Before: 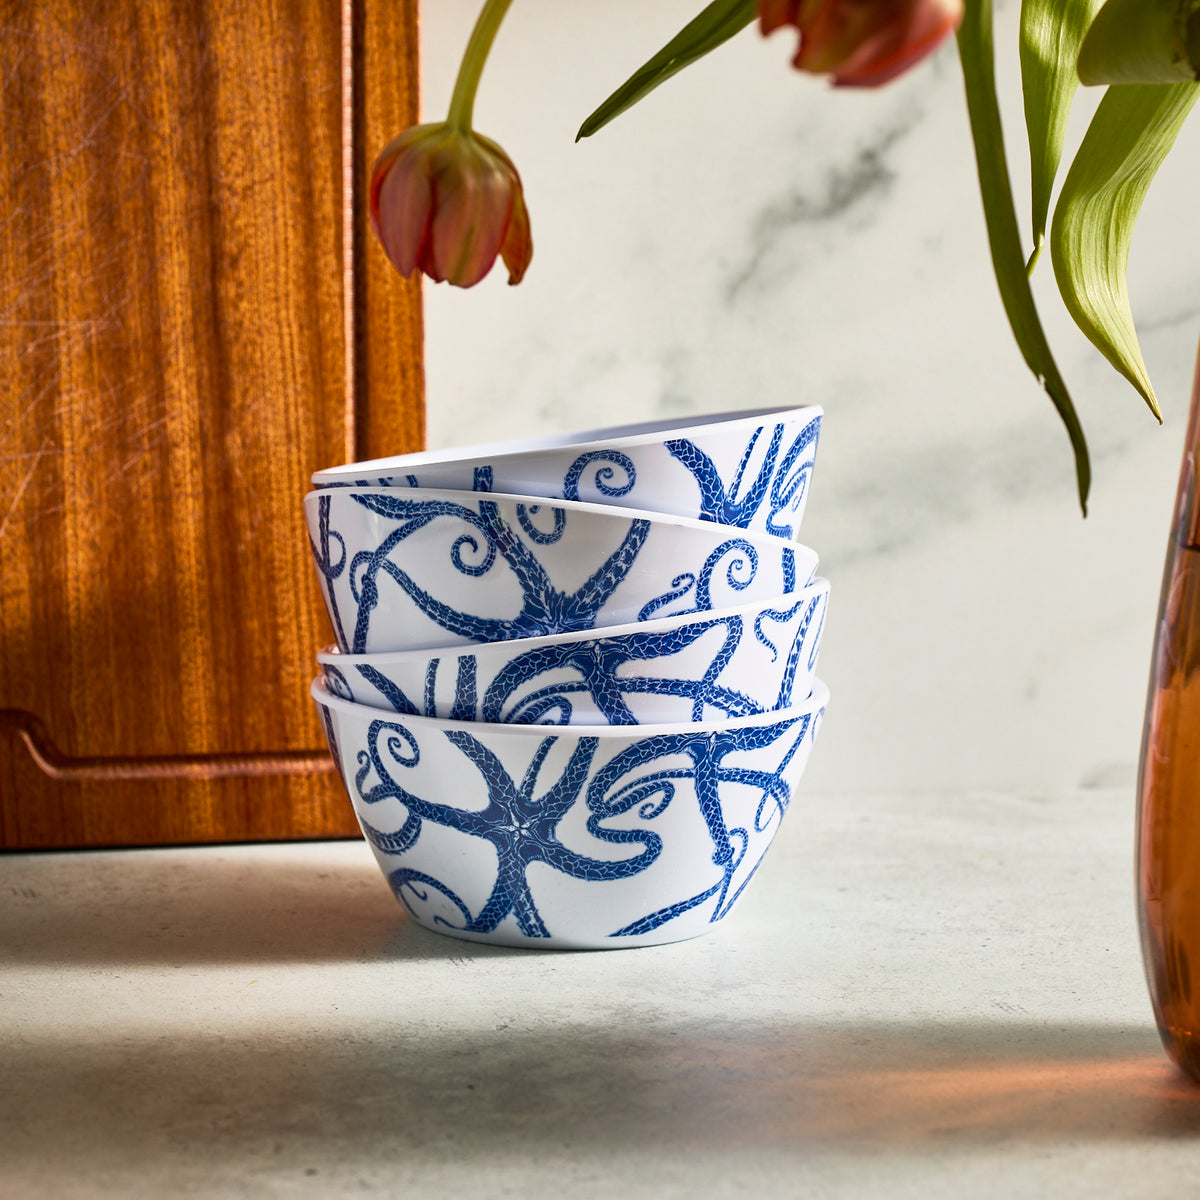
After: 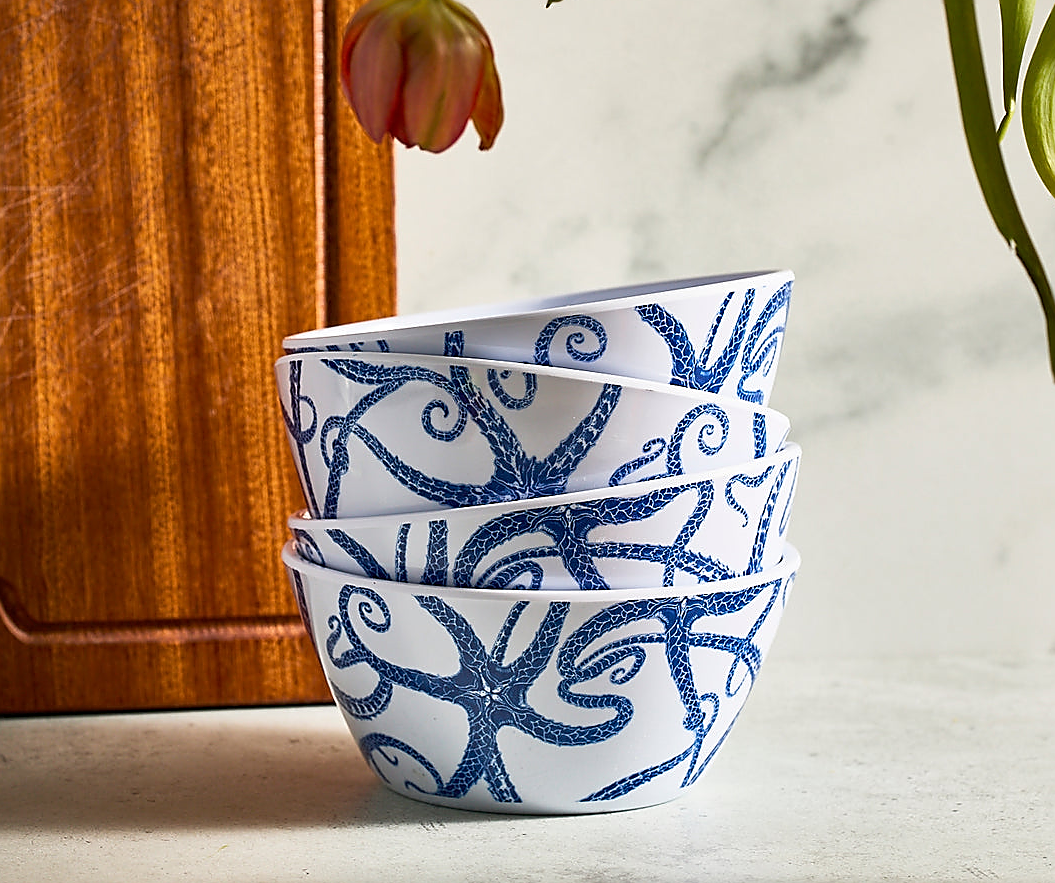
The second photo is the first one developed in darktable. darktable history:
crop and rotate: left 2.425%, top 11.305%, right 9.6%, bottom 15.08%
sharpen: radius 1.4, amount 1.25, threshold 0.7
rotate and perspective: automatic cropping original format, crop left 0, crop top 0
